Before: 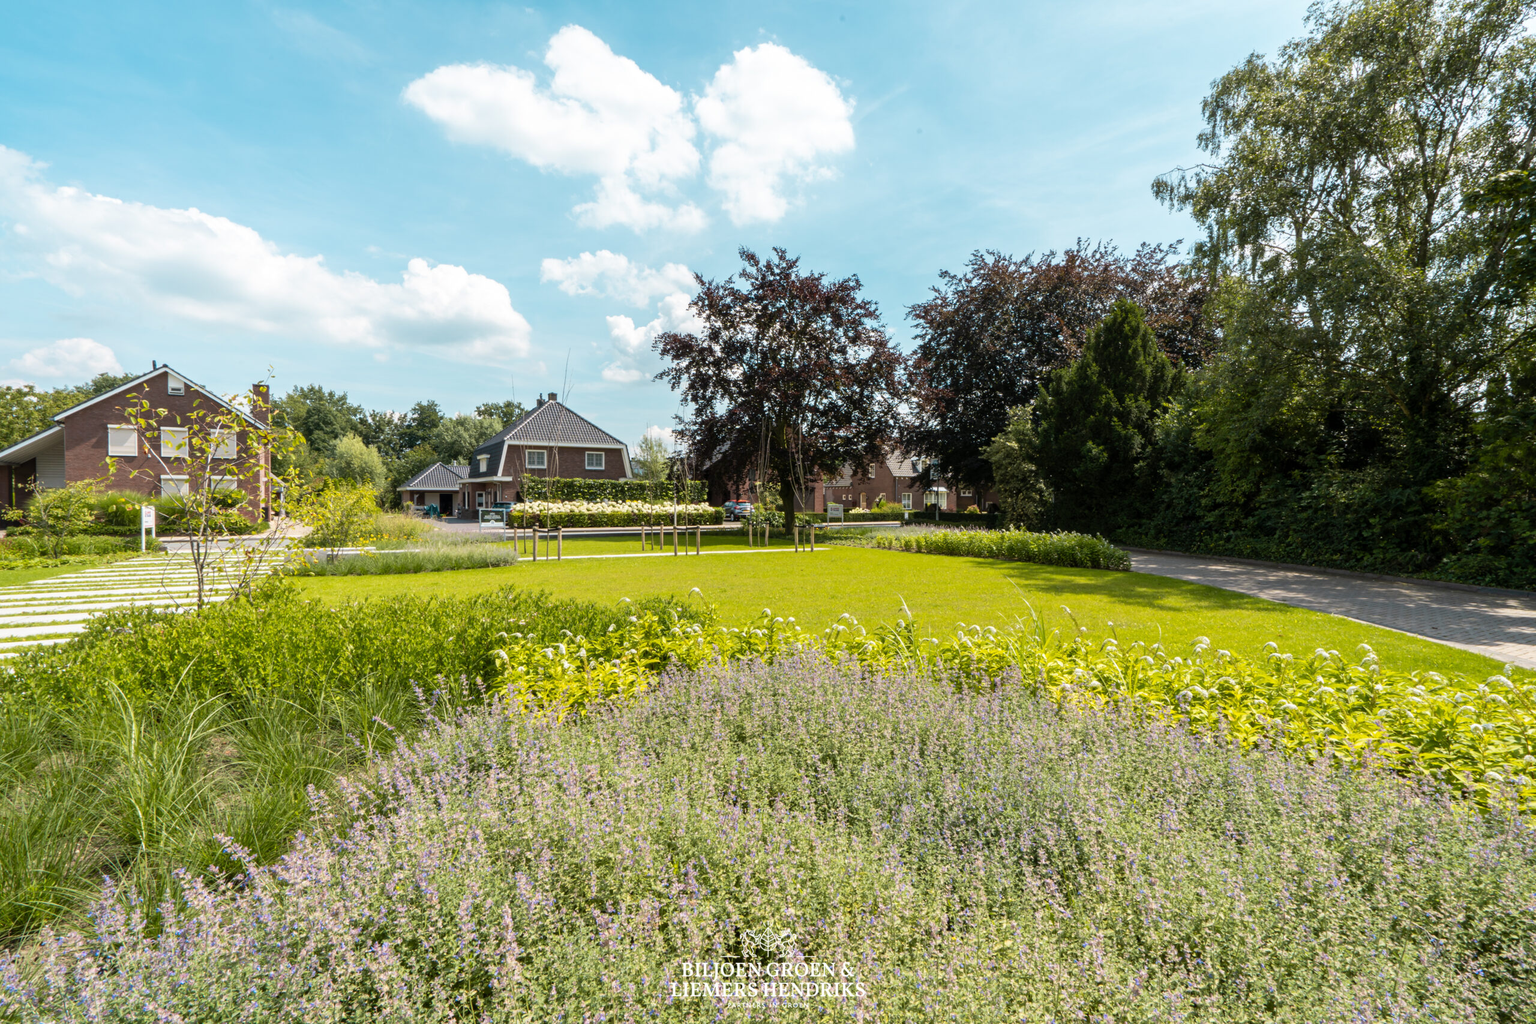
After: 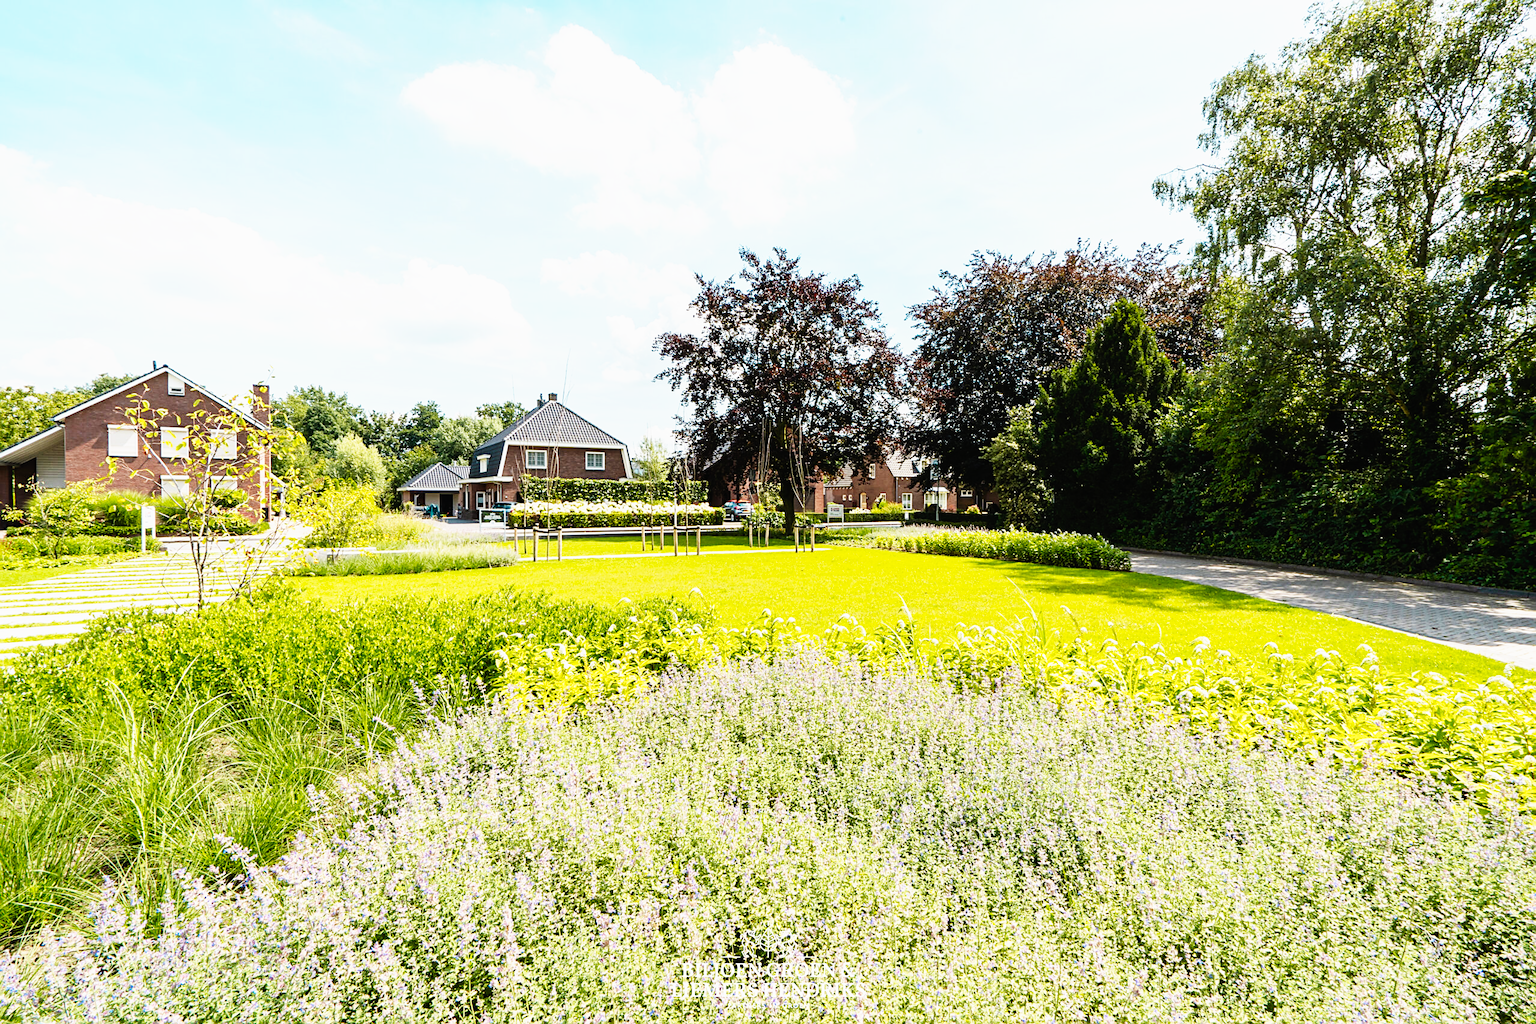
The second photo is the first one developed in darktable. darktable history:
sharpen: on, module defaults
base curve: curves: ch0 [(0, 0) (0.007, 0.004) (0.027, 0.03) (0.046, 0.07) (0.207, 0.54) (0.442, 0.872) (0.673, 0.972) (1, 1)], preserve colors none
contrast brightness saturation: contrast -0.02, brightness -0.013, saturation 0.044
